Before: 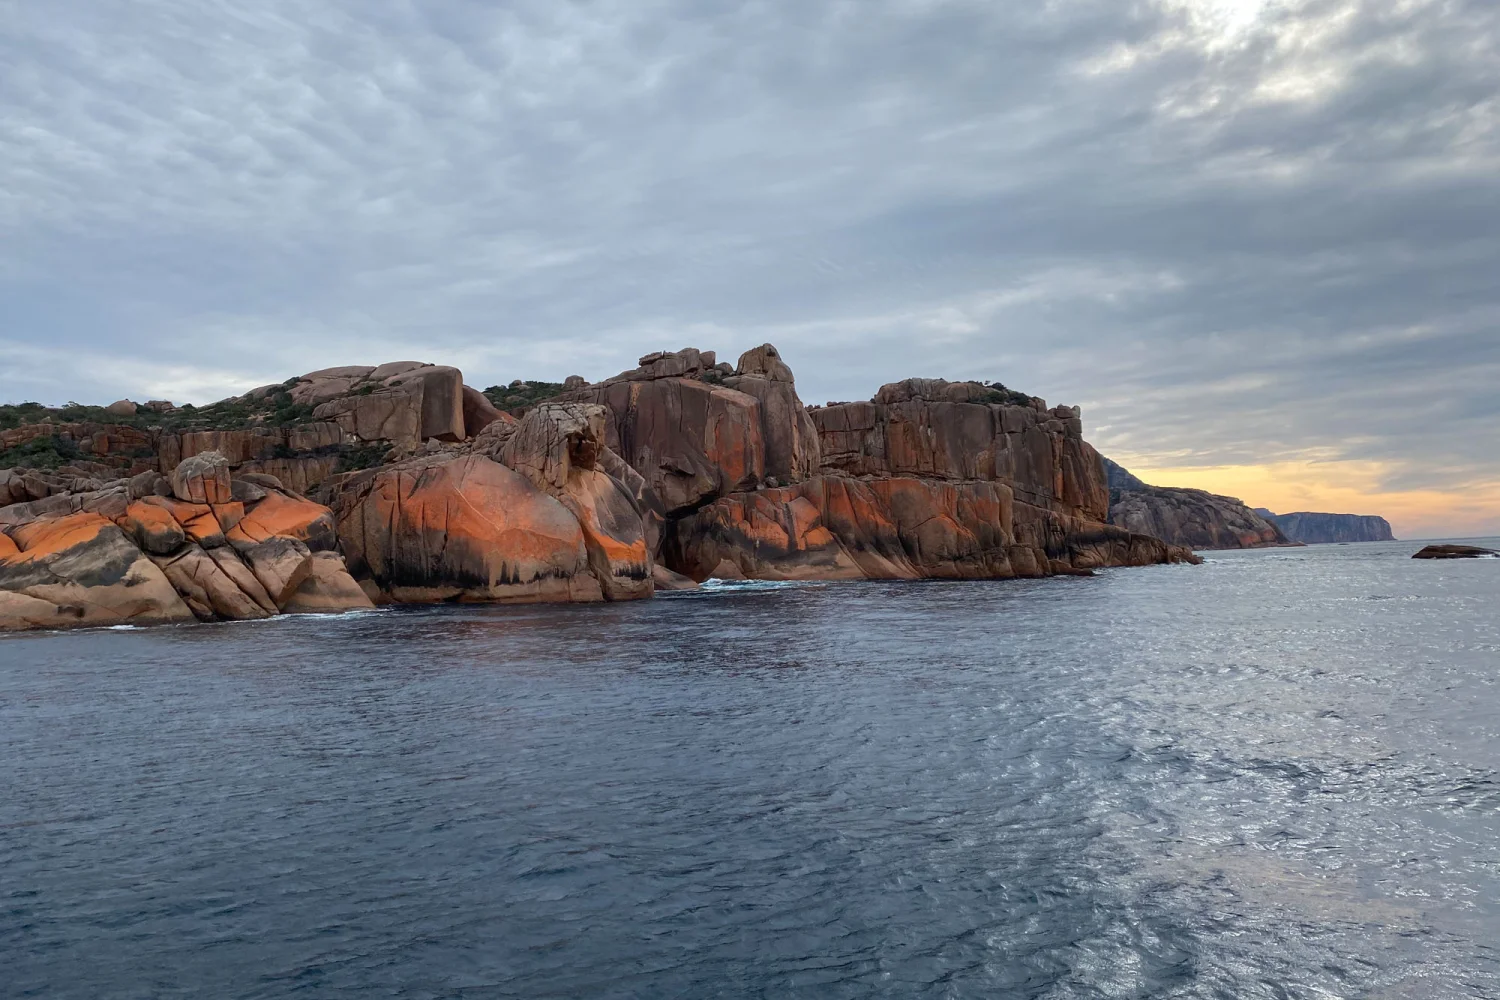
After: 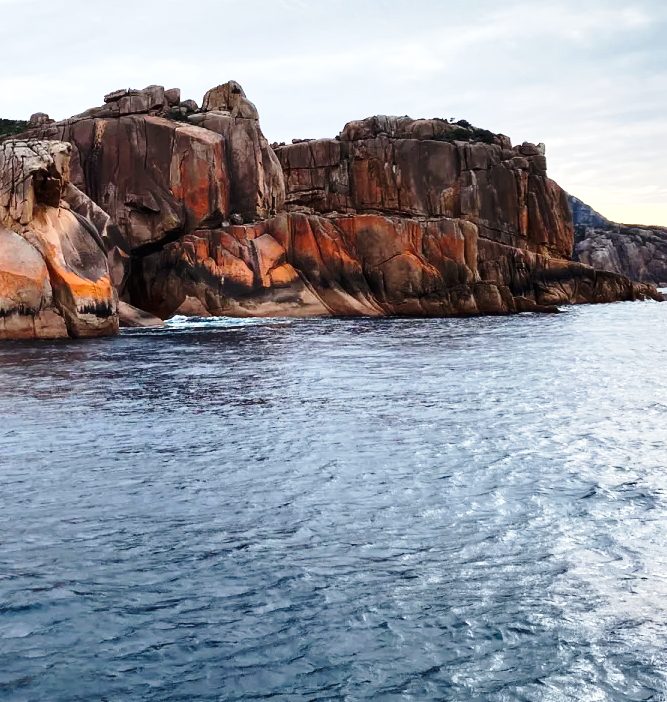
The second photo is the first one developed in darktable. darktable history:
crop: left 35.673%, top 26.334%, right 19.795%, bottom 3.445%
base curve: curves: ch0 [(0, 0) (0.028, 0.03) (0.121, 0.232) (0.46, 0.748) (0.859, 0.968) (1, 1)], preserve colors none
shadows and highlights: shadows 51.99, highlights -28.76, soften with gaussian
tone equalizer: -8 EV -0.769 EV, -7 EV -0.697 EV, -6 EV -0.632 EV, -5 EV -0.39 EV, -3 EV 0.402 EV, -2 EV 0.6 EV, -1 EV 0.7 EV, +0 EV 0.764 EV, edges refinement/feathering 500, mask exposure compensation -1.57 EV, preserve details no
